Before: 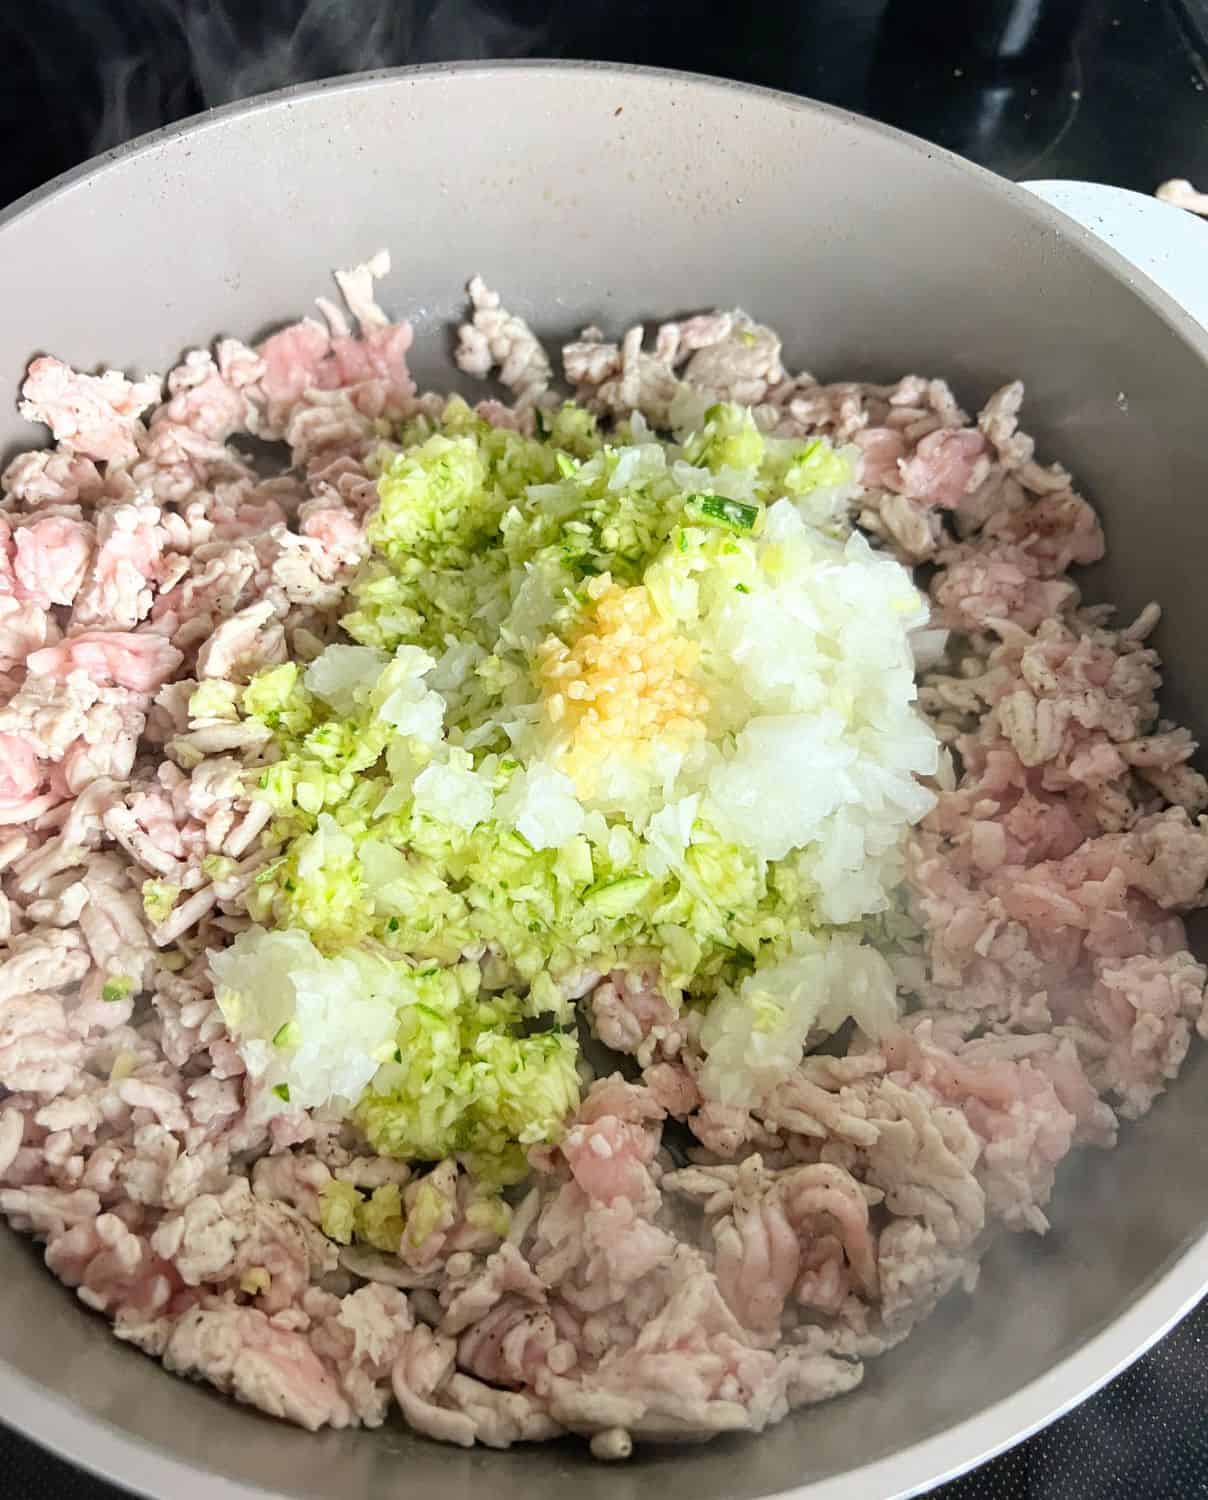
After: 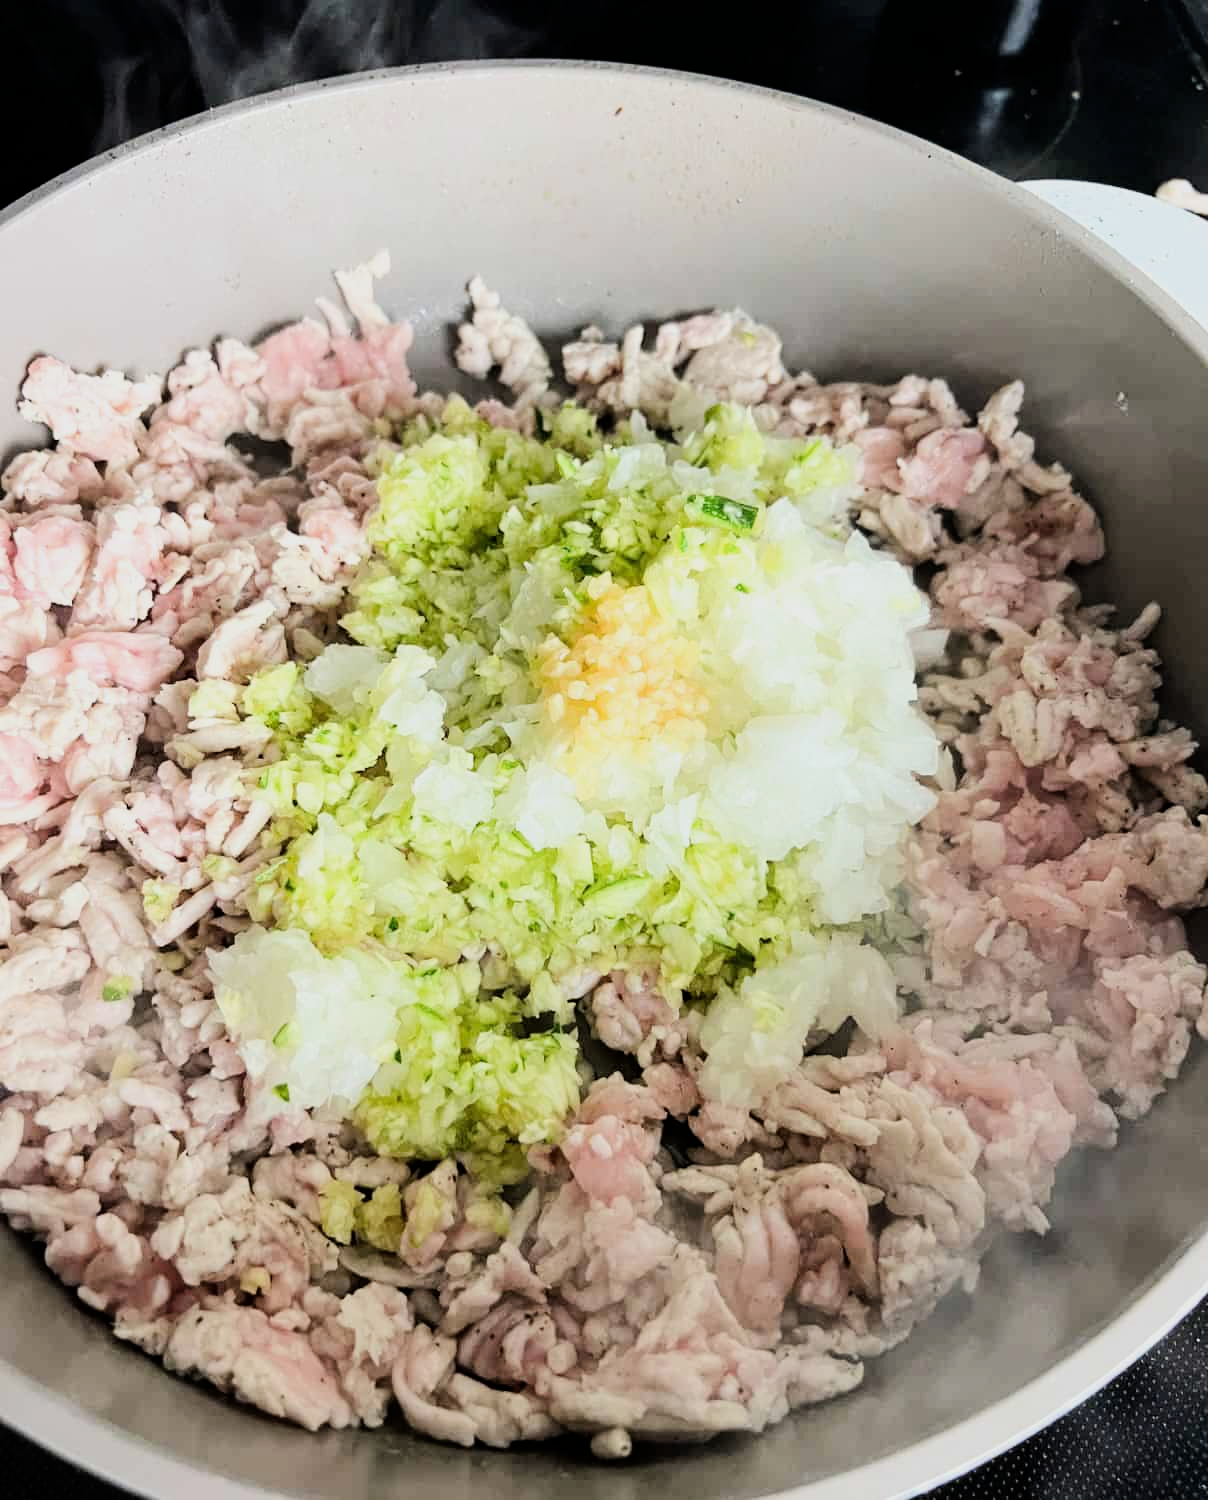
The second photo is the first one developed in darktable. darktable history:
filmic rgb: black relative exposure -7.65 EV, white relative exposure 4.56 EV, hardness 3.61
tone equalizer: -8 EV -0.728 EV, -7 EV -0.718 EV, -6 EV -0.579 EV, -5 EV -0.389 EV, -3 EV 0.405 EV, -2 EV 0.6 EV, -1 EV 0.676 EV, +0 EV 0.732 EV, edges refinement/feathering 500, mask exposure compensation -1.57 EV, preserve details no
